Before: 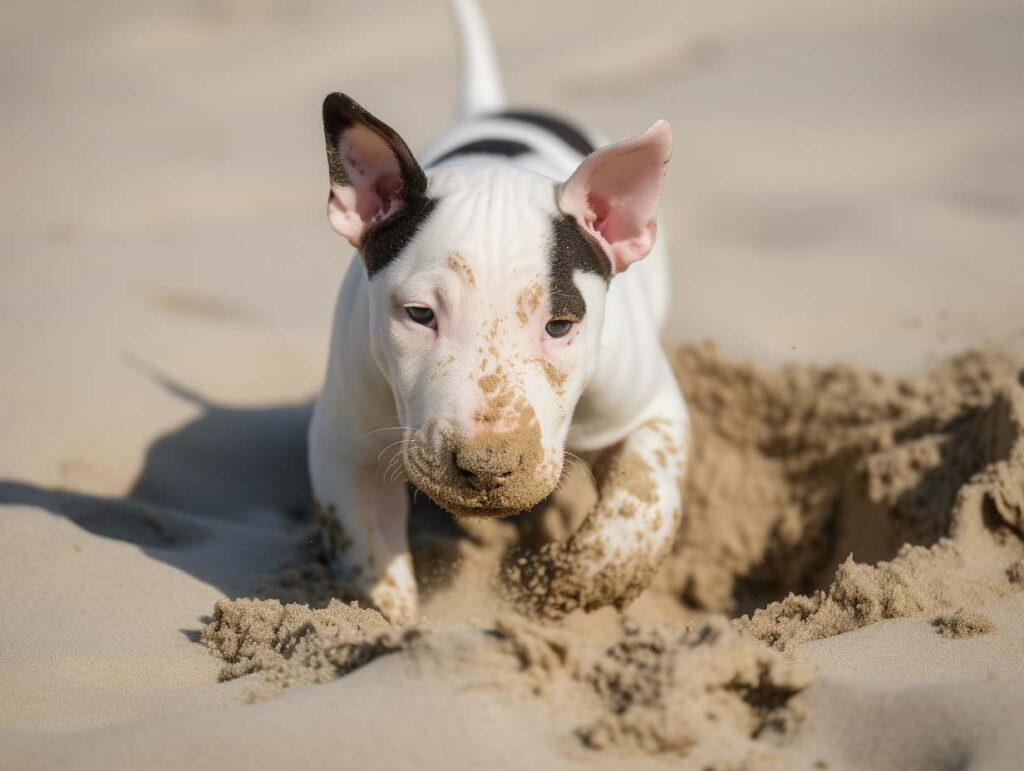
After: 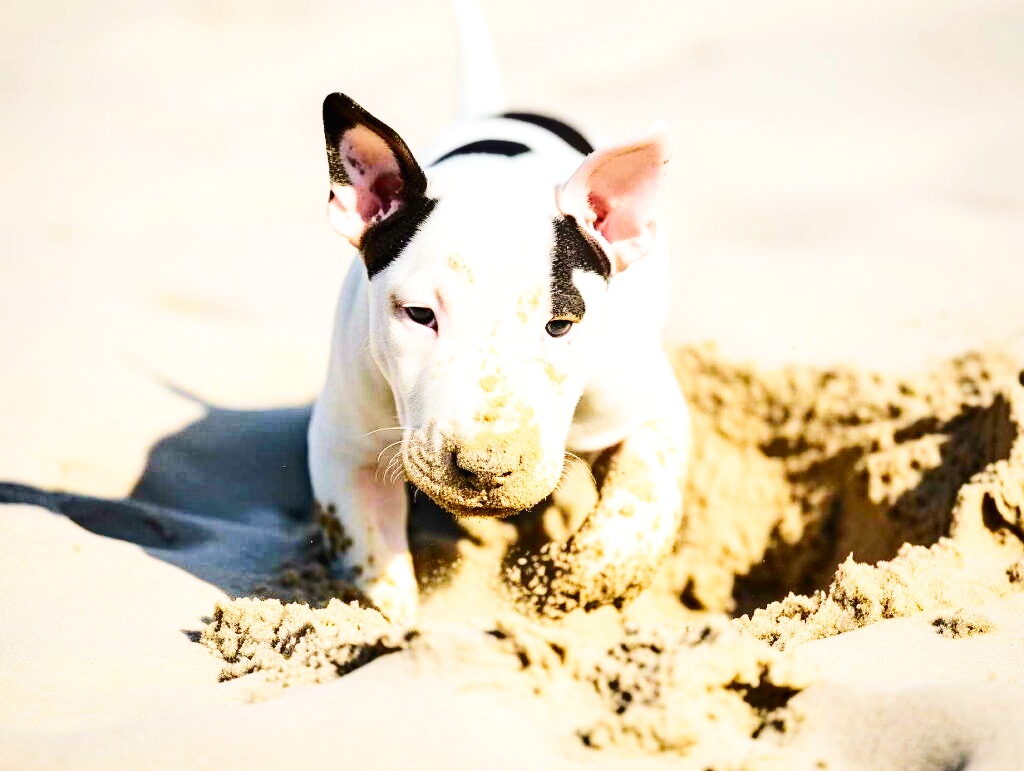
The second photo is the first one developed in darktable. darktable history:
base curve: curves: ch0 [(0, 0.003) (0.001, 0.002) (0.006, 0.004) (0.02, 0.022) (0.048, 0.086) (0.094, 0.234) (0.162, 0.431) (0.258, 0.629) (0.385, 0.8) (0.548, 0.918) (0.751, 0.988) (1, 1)], preserve colors none
shadows and highlights: highlights color adjustment 0%, soften with gaussian
exposure: exposure 0.6 EV, compensate highlight preservation false
contrast brightness saturation: contrast 0.2, brightness 0.16, saturation 0.22
haze removal: strength 0.29, distance 0.25, compatibility mode true, adaptive false
